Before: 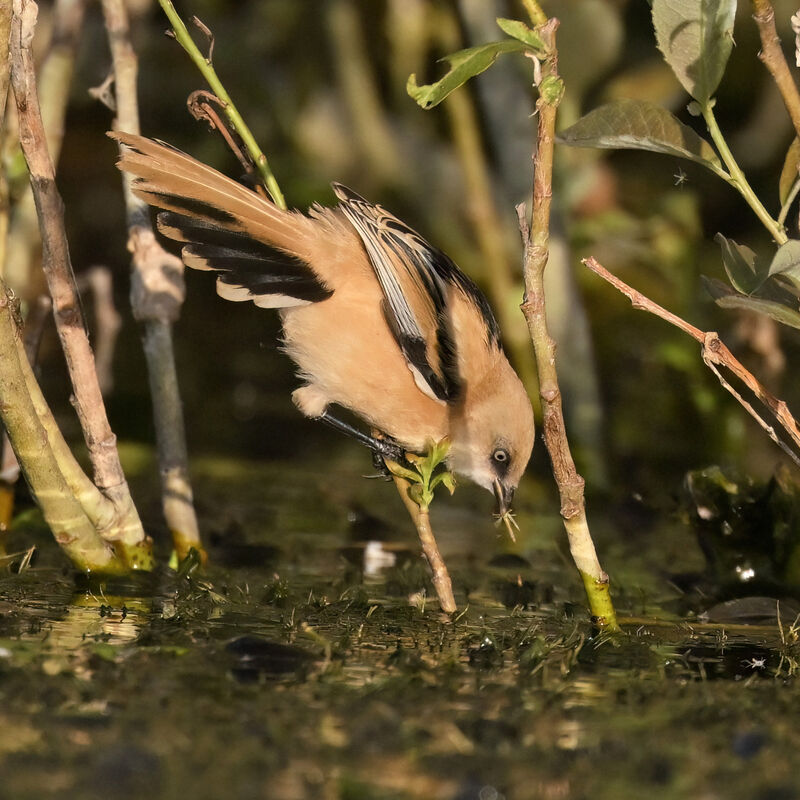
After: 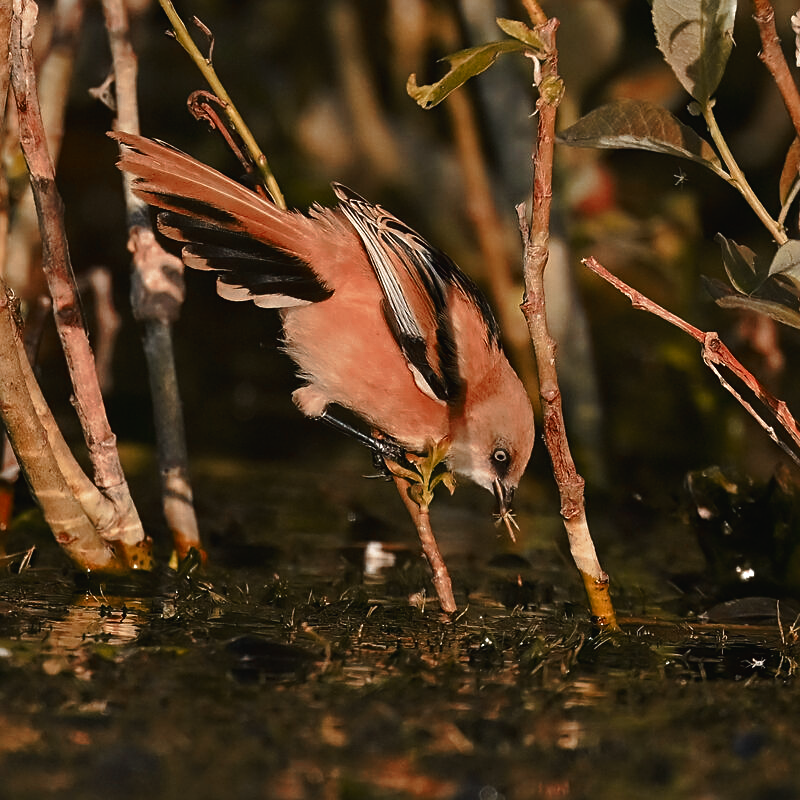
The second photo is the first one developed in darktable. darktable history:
sharpen: on, module defaults
contrast brightness saturation: contrast 0.065, brightness -0.13, saturation 0.051
exposure: exposure 0.152 EV, compensate highlight preservation false
color zones: curves: ch0 [(0, 0.299) (0.25, 0.383) (0.456, 0.352) (0.736, 0.571)]; ch1 [(0, 0.63) (0.151, 0.568) (0.254, 0.416) (0.47, 0.558) (0.732, 0.37) (0.909, 0.492)]; ch2 [(0.004, 0.604) (0.158, 0.443) (0.257, 0.403) (0.761, 0.468)]
tone curve: curves: ch0 [(0, 0.021) (0.059, 0.053) (0.212, 0.18) (0.337, 0.304) (0.495, 0.505) (0.725, 0.731) (0.89, 0.919) (1, 1)]; ch1 [(0, 0) (0.094, 0.081) (0.311, 0.282) (0.421, 0.417) (0.479, 0.475) (0.54, 0.55) (0.615, 0.65) (0.683, 0.688) (1, 1)]; ch2 [(0, 0) (0.257, 0.217) (0.44, 0.431) (0.498, 0.507) (0.603, 0.598) (1, 1)], preserve colors none
